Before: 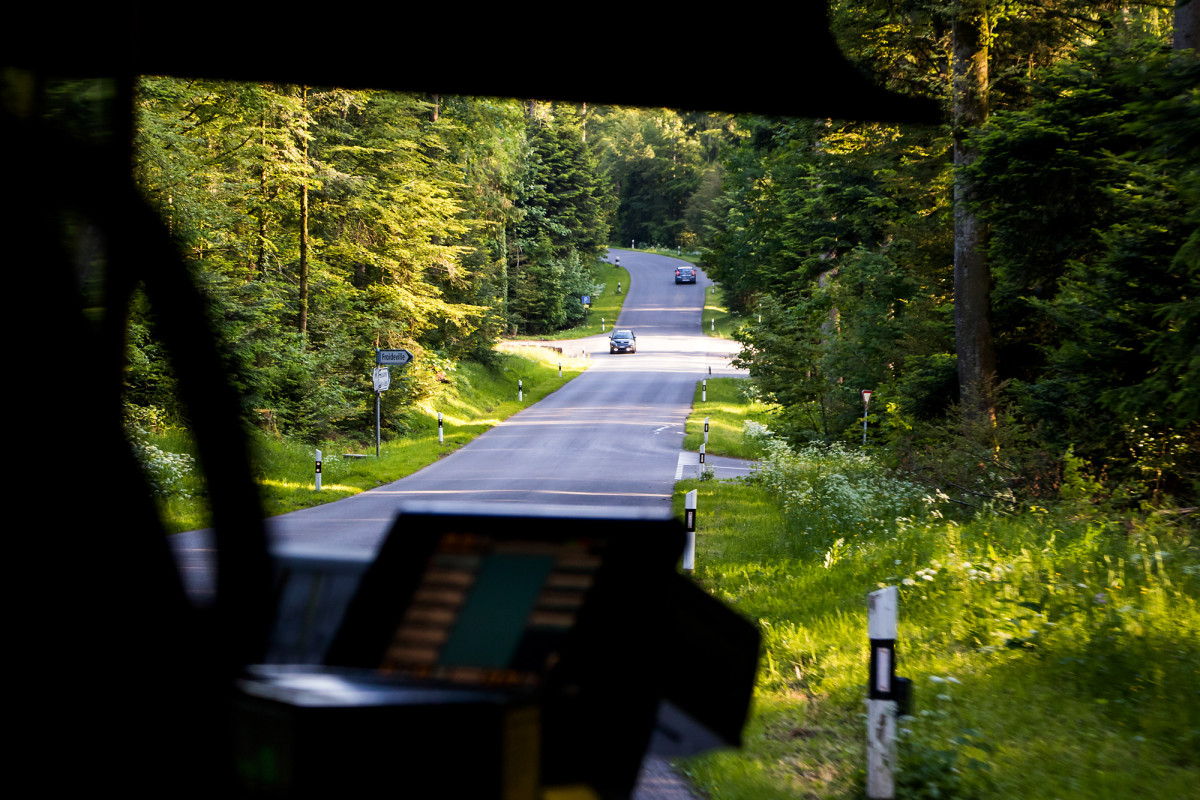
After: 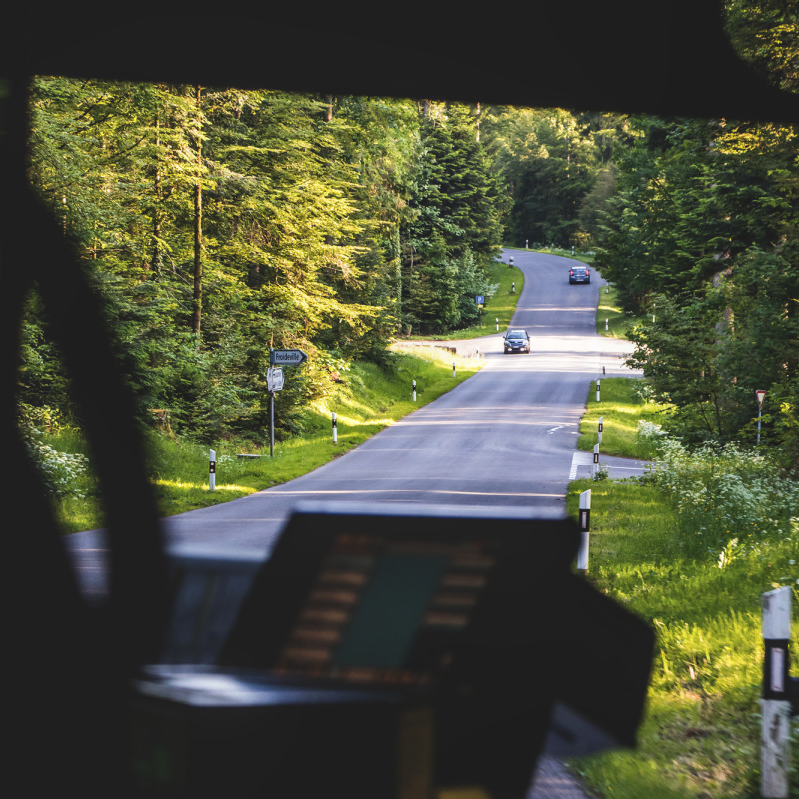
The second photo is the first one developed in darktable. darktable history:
local contrast: on, module defaults
exposure: black level correction -0.015, exposure -0.127 EV, compensate highlight preservation false
crop and rotate: left 8.904%, right 24.435%
